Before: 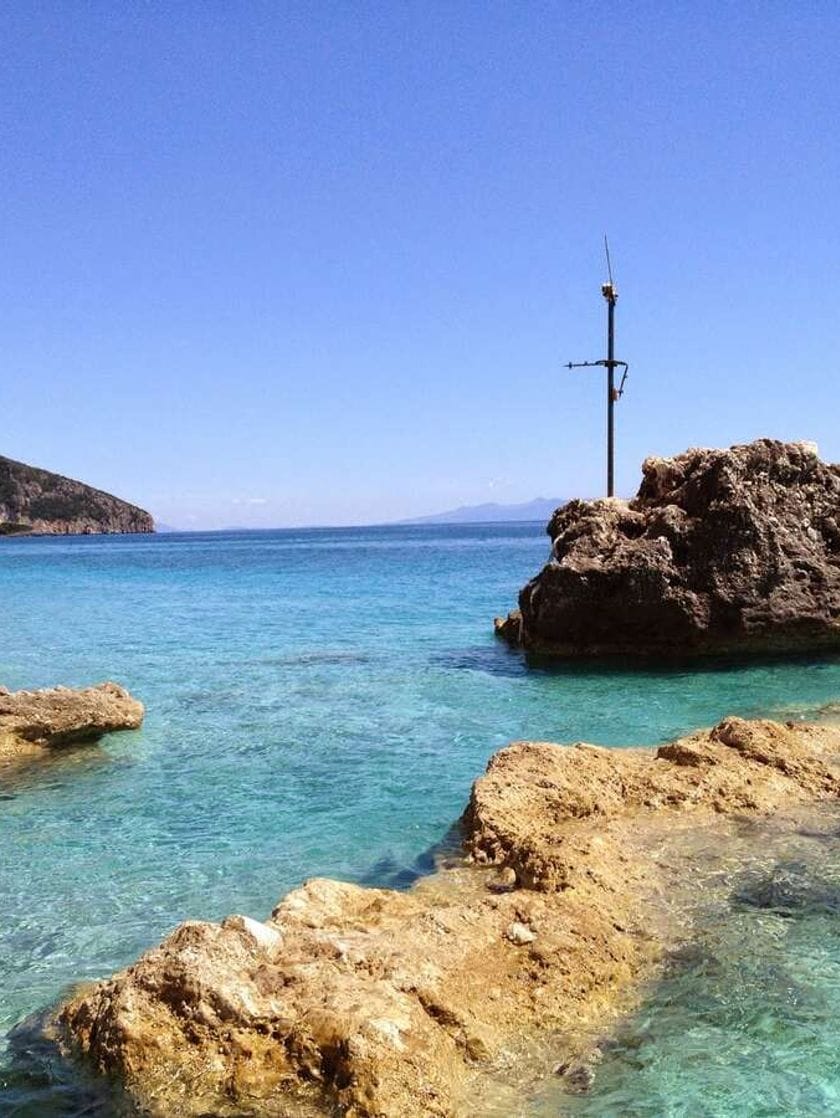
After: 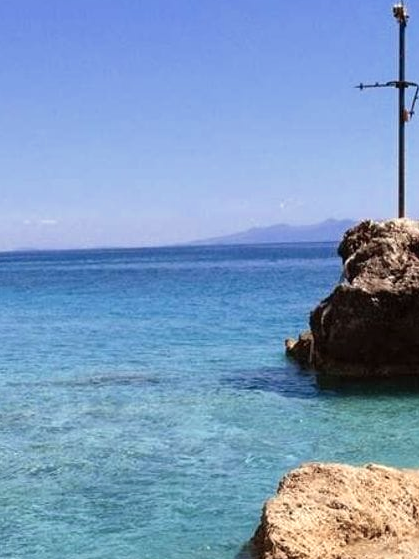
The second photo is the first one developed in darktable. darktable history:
crop: left 25%, top 25%, right 25%, bottom 25%
color zones: curves: ch0 [(0, 0.473) (0.001, 0.473) (0.226, 0.548) (0.4, 0.589) (0.525, 0.54) (0.728, 0.403) (0.999, 0.473) (1, 0.473)]; ch1 [(0, 0.619) (0.001, 0.619) (0.234, 0.388) (0.4, 0.372) (0.528, 0.422) (0.732, 0.53) (0.999, 0.619) (1, 0.619)]; ch2 [(0, 0.547) (0.001, 0.547) (0.226, 0.45) (0.4, 0.525) (0.525, 0.585) (0.8, 0.511) (0.999, 0.547) (1, 0.547)]
